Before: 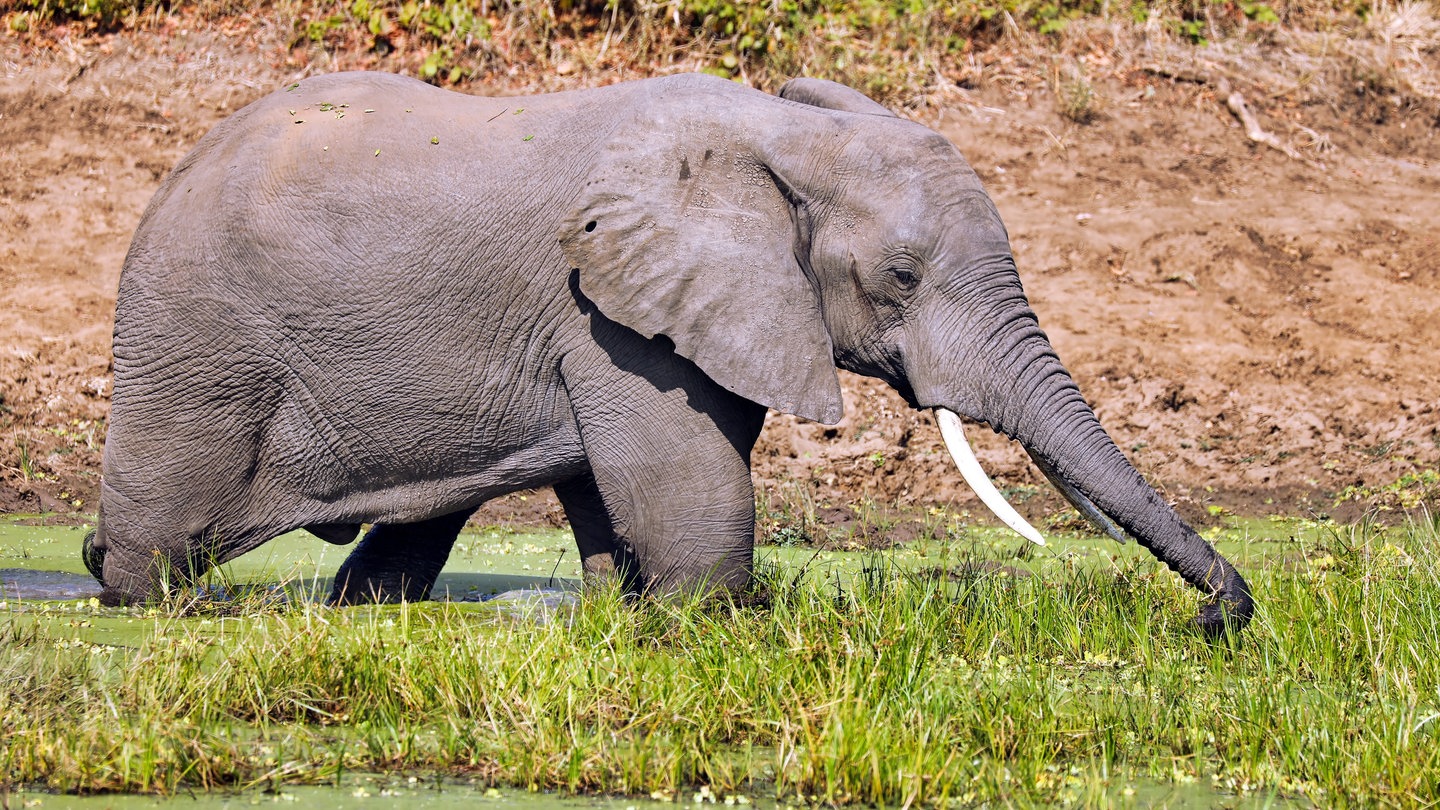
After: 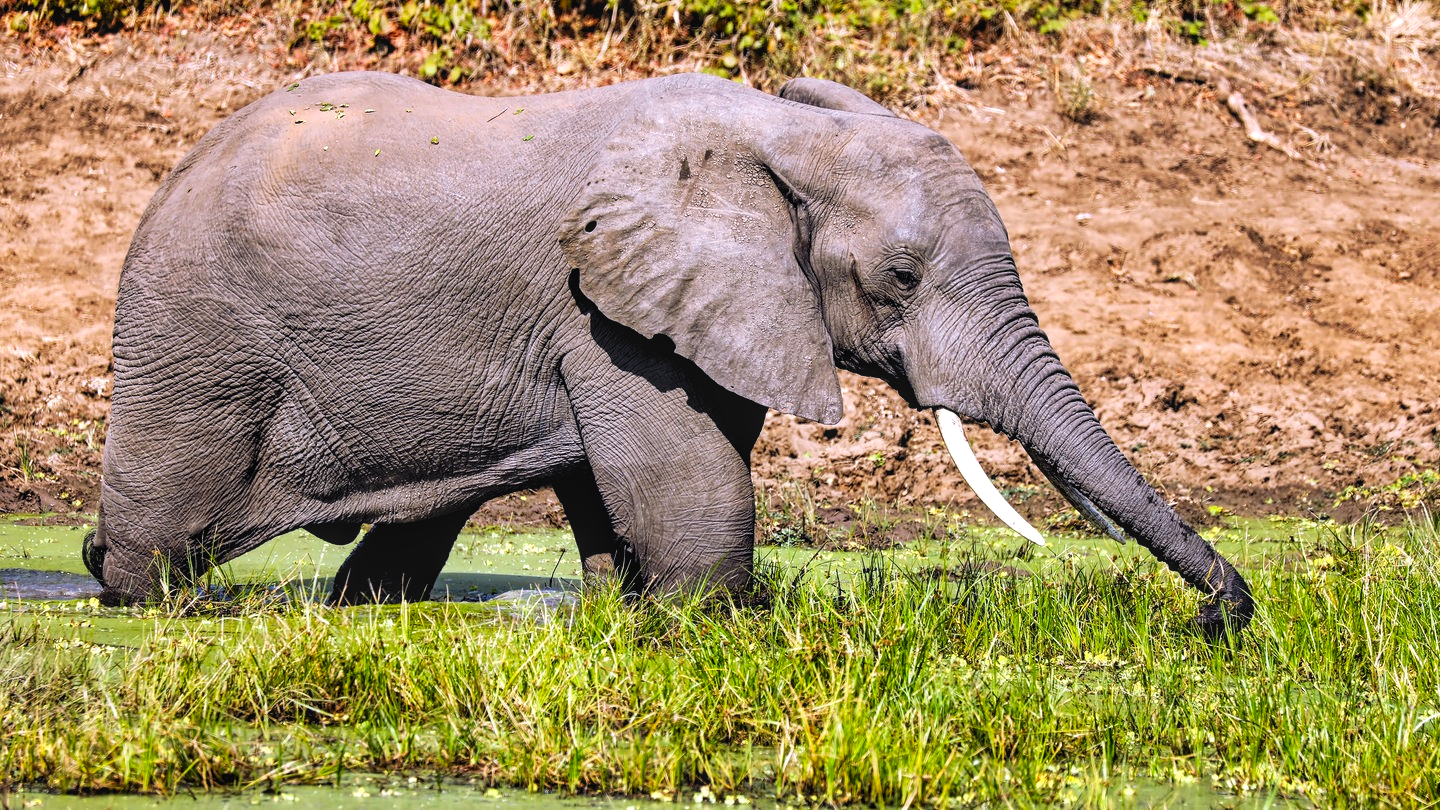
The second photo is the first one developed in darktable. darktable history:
levels: levels [0.062, 0.494, 0.925]
local contrast: detail 109%
contrast brightness saturation: contrast 0.134, brightness -0.058, saturation 0.152
